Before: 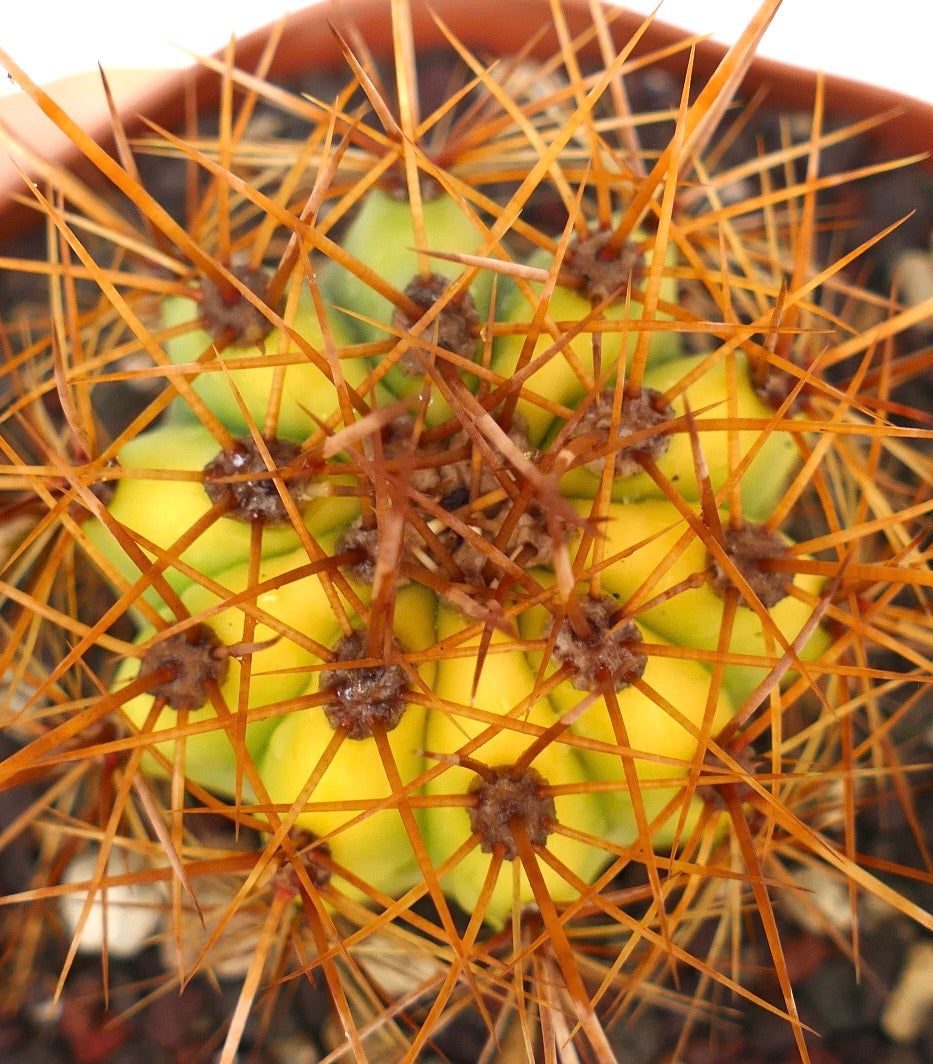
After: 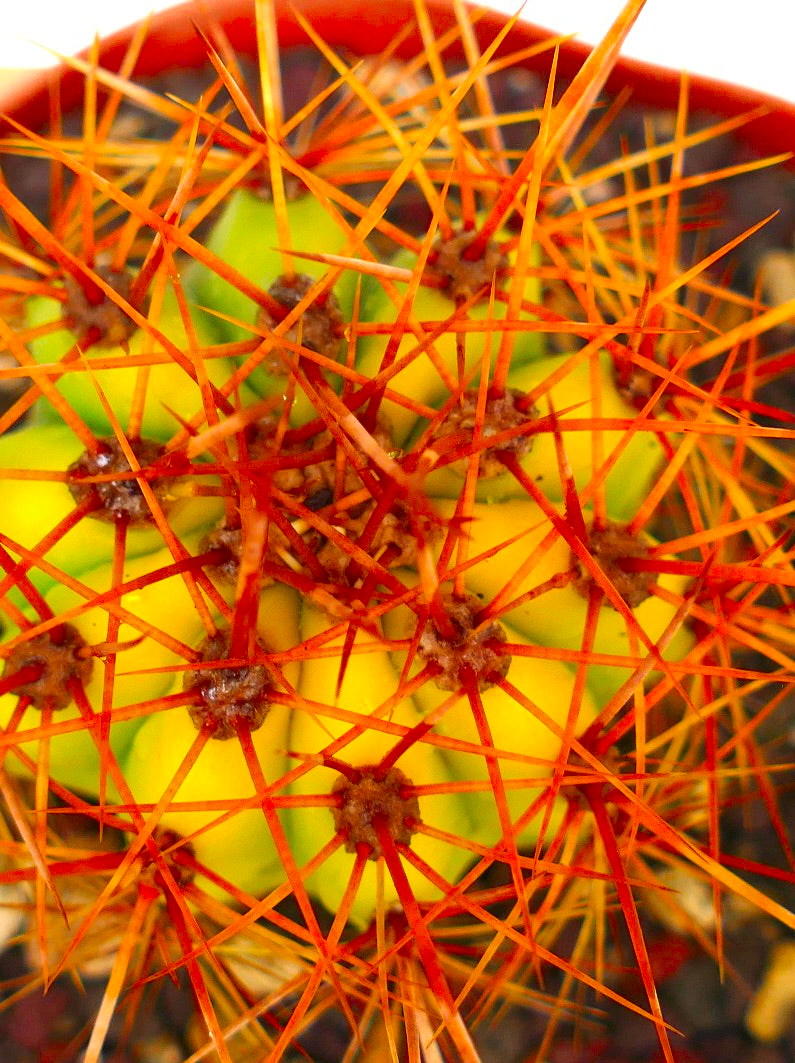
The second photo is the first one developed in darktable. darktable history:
crop and rotate: left 14.691%
color correction: highlights b* 0.045, saturation 1.81
levels: white 99.89%
